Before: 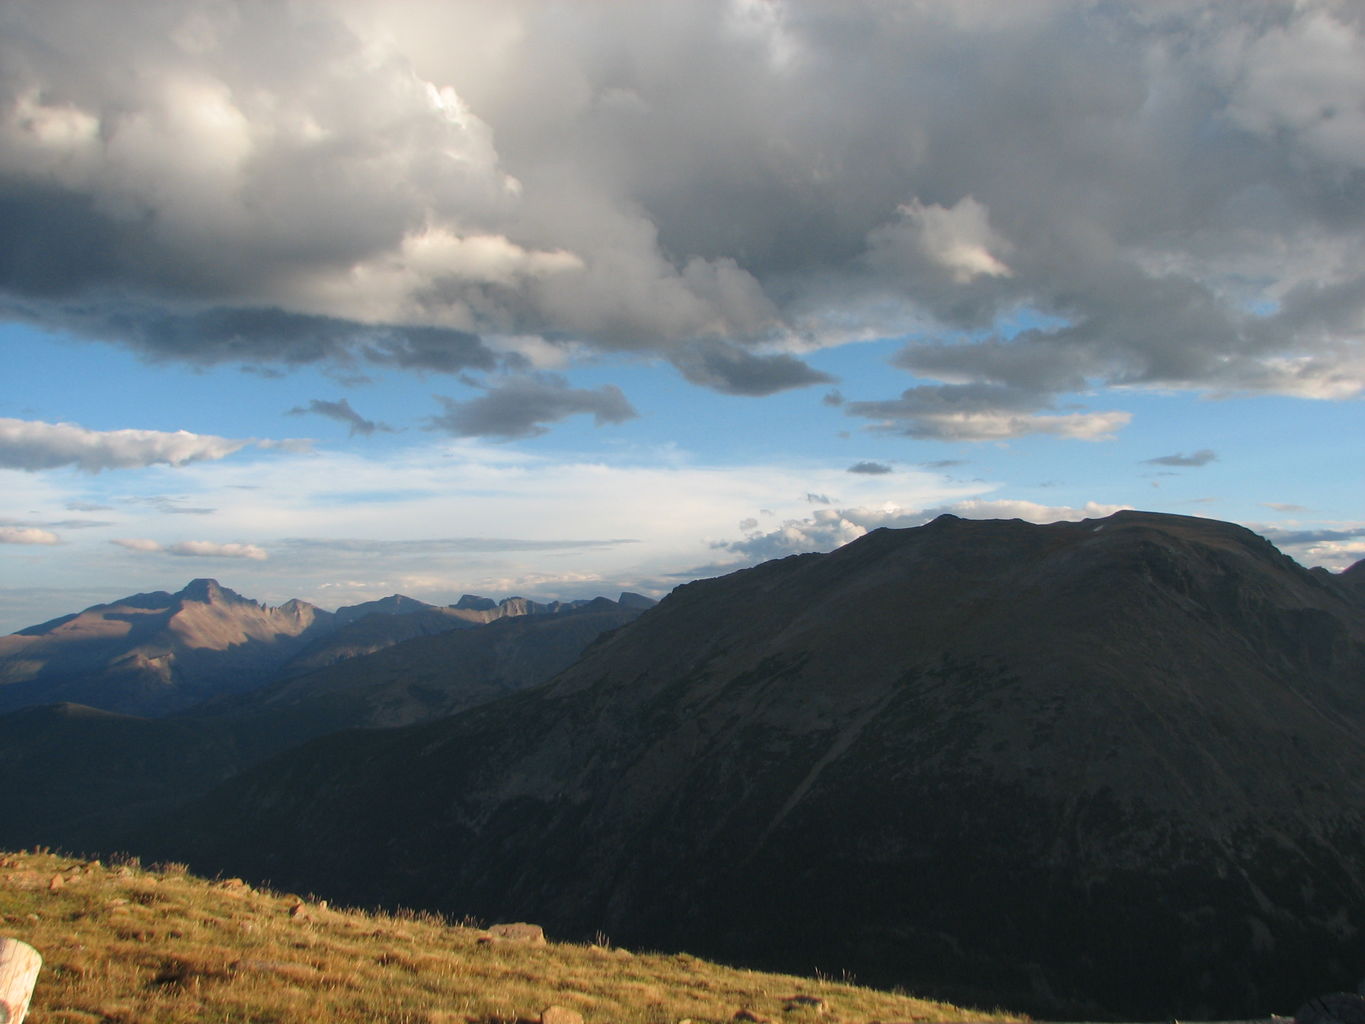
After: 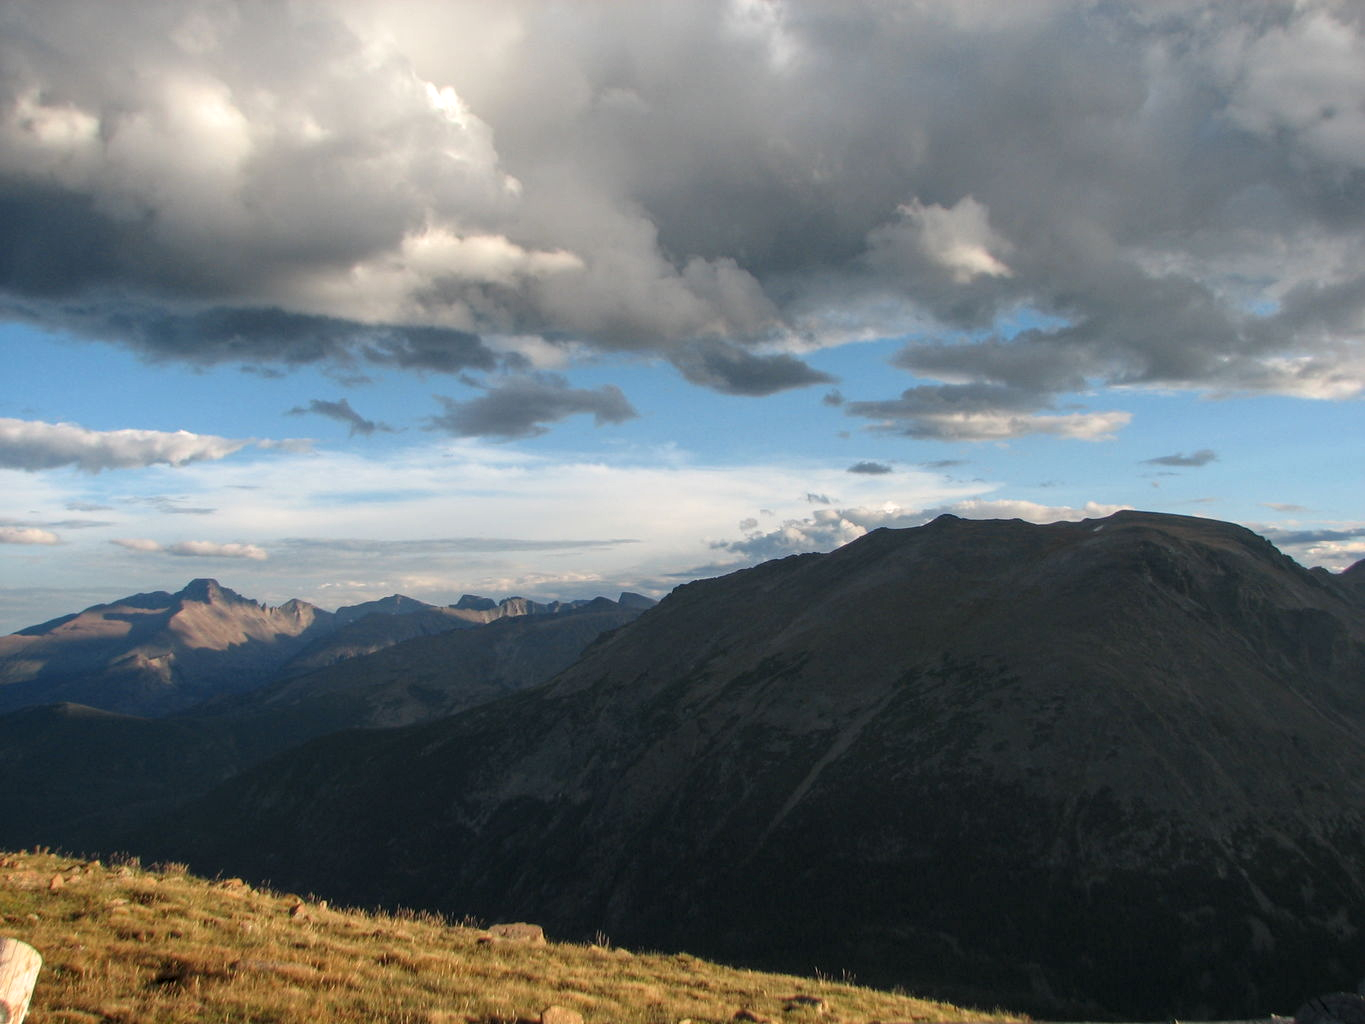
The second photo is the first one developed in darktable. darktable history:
local contrast: detail 130%
exposure: exposure -0.014 EV, compensate highlight preservation false
